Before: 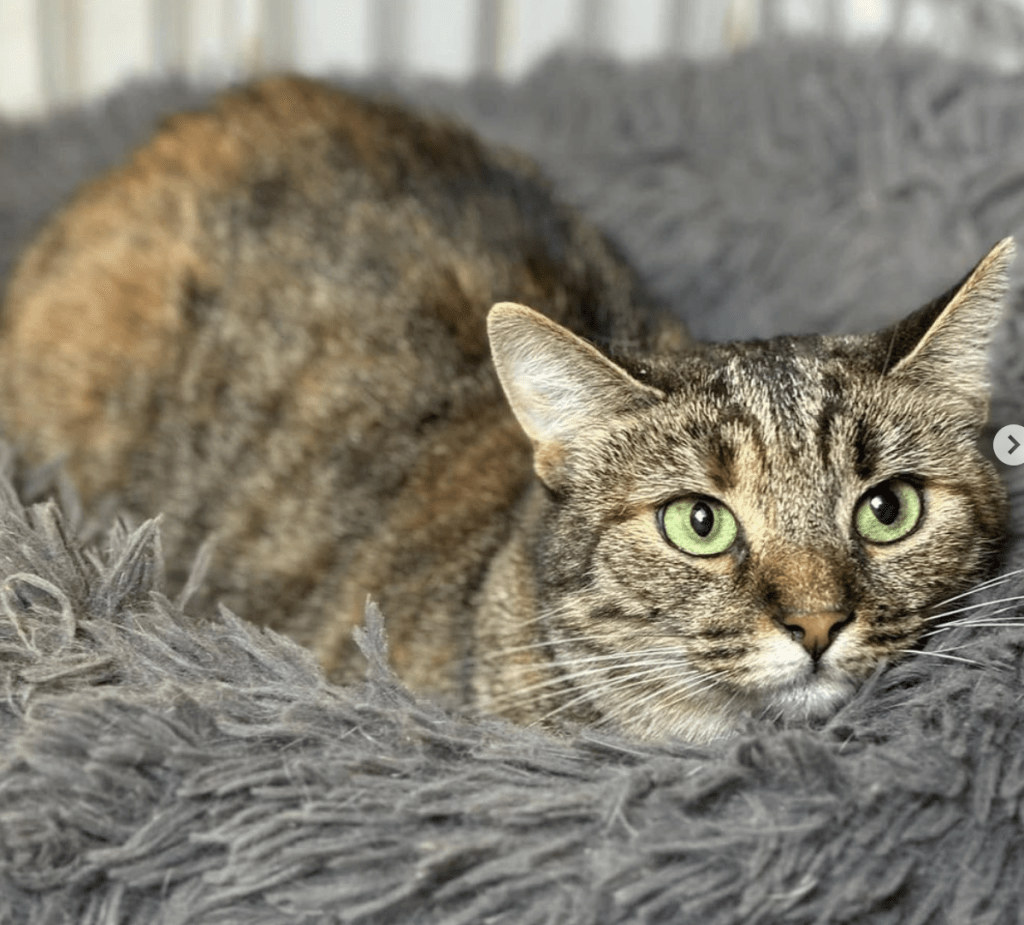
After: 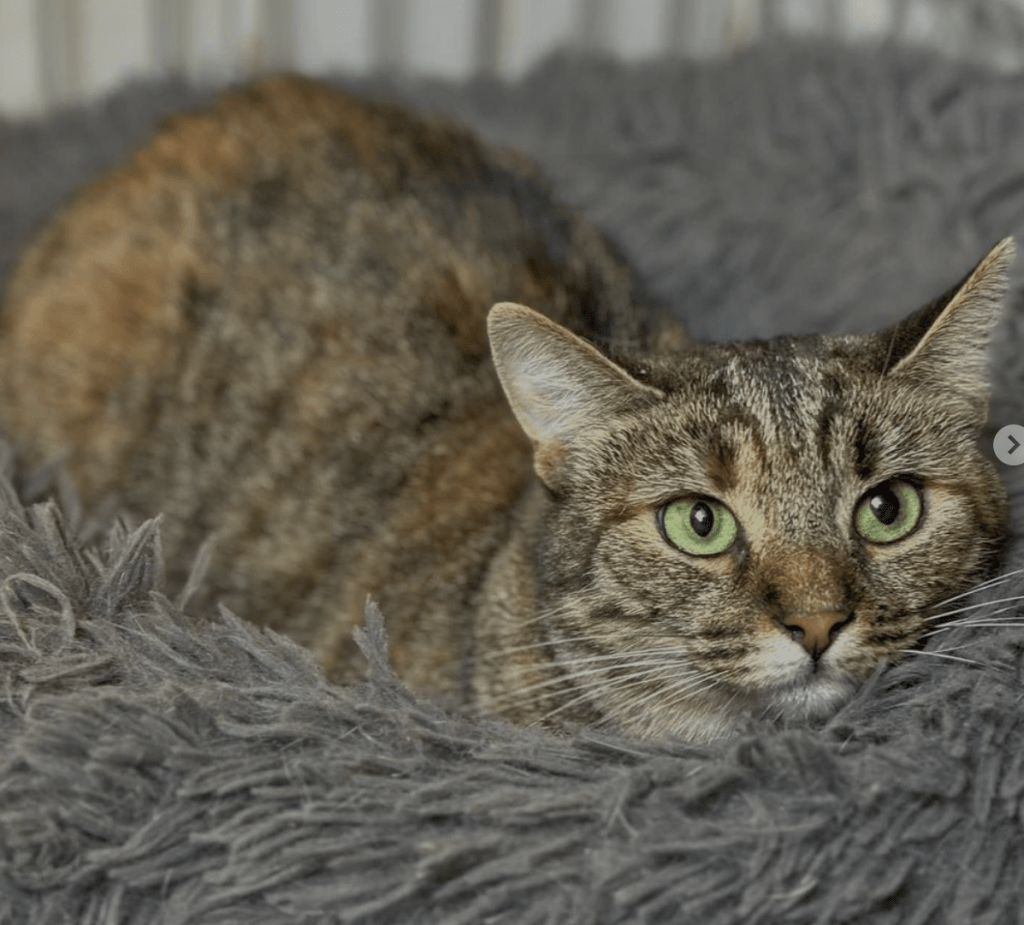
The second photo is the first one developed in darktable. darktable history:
tone equalizer: -8 EV -0.029 EV, -7 EV 0.028 EV, -6 EV -0.008 EV, -5 EV 0.007 EV, -4 EV -0.043 EV, -3 EV -0.228 EV, -2 EV -0.649 EV, -1 EV -0.982 EV, +0 EV -0.992 EV
